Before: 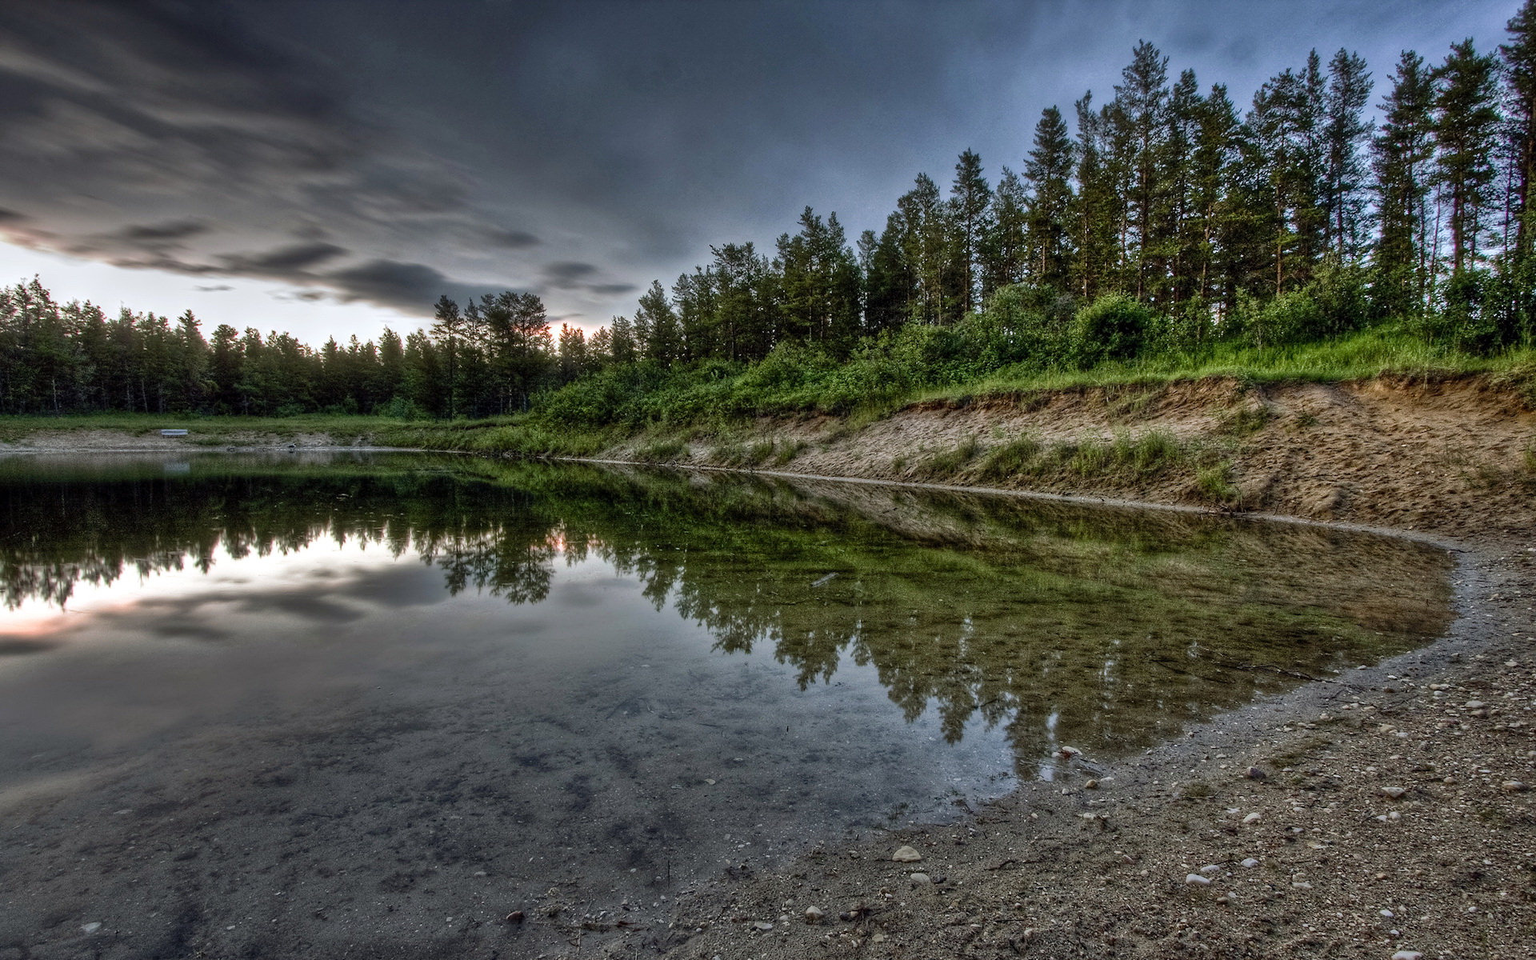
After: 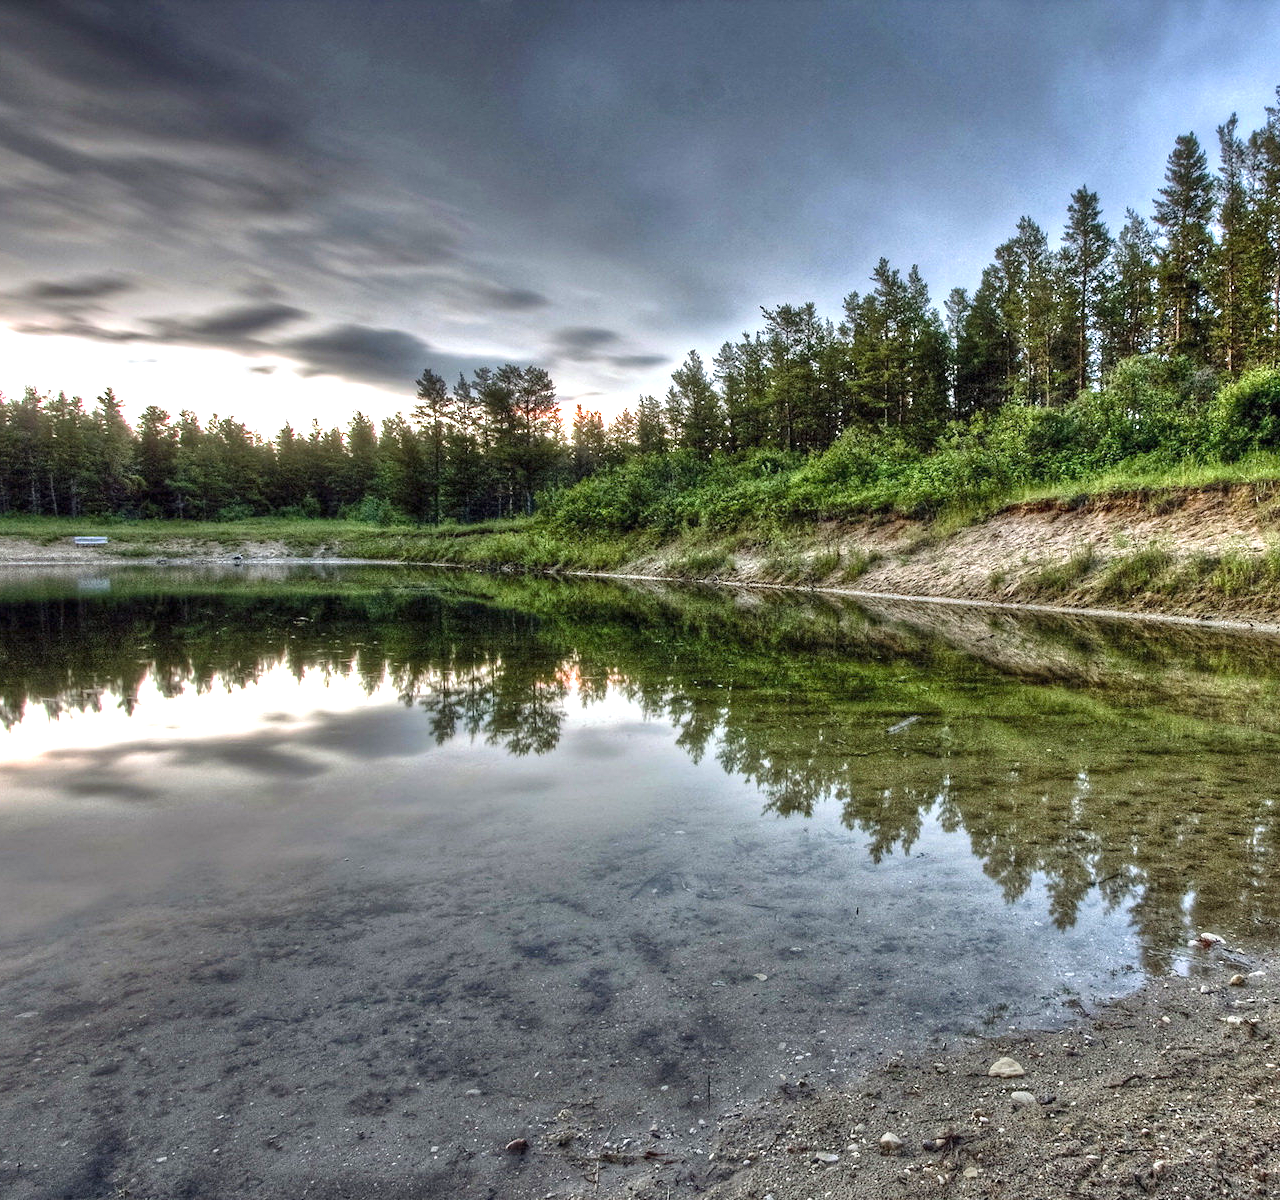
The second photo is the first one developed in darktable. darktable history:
crop and rotate: left 6.617%, right 26.717%
exposure: black level correction 0, exposure 1.2 EV, compensate exposure bias true, compensate highlight preservation false
